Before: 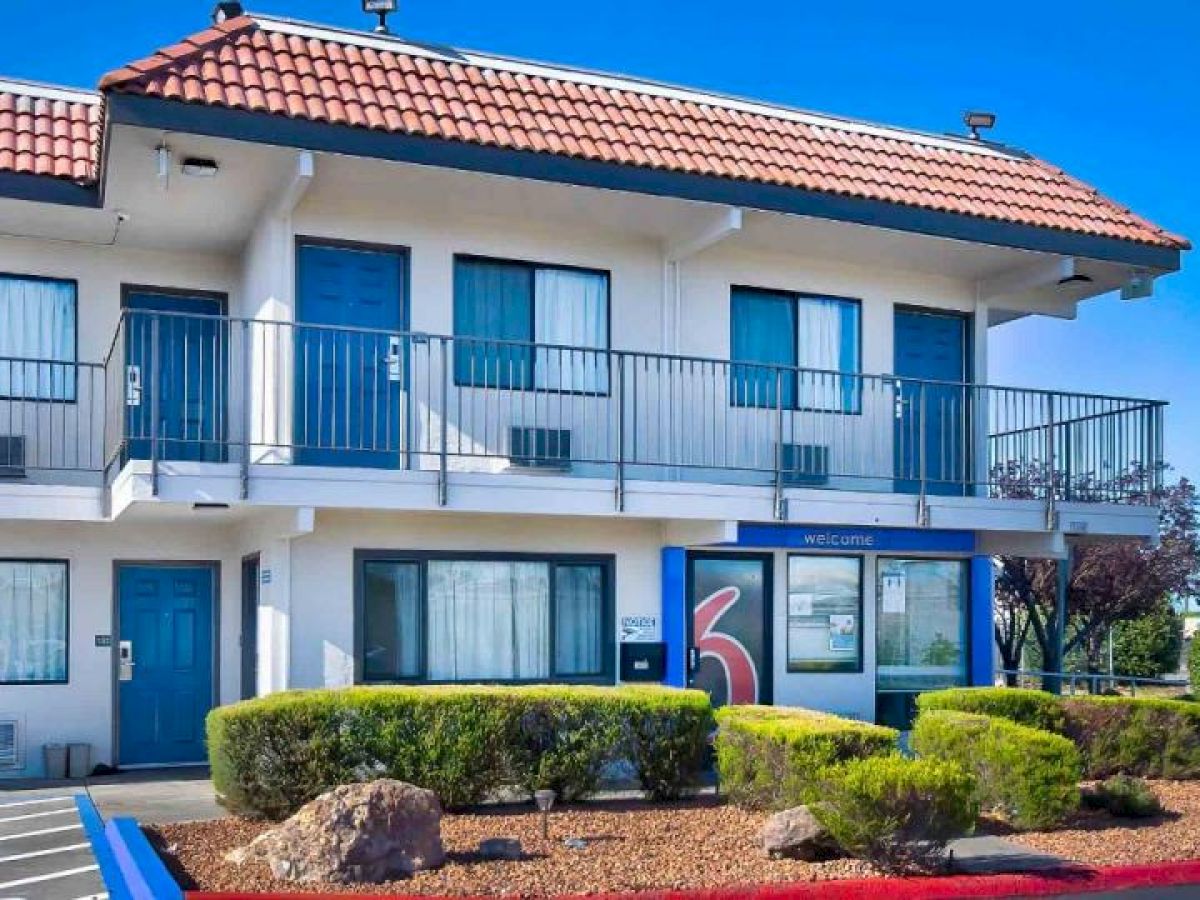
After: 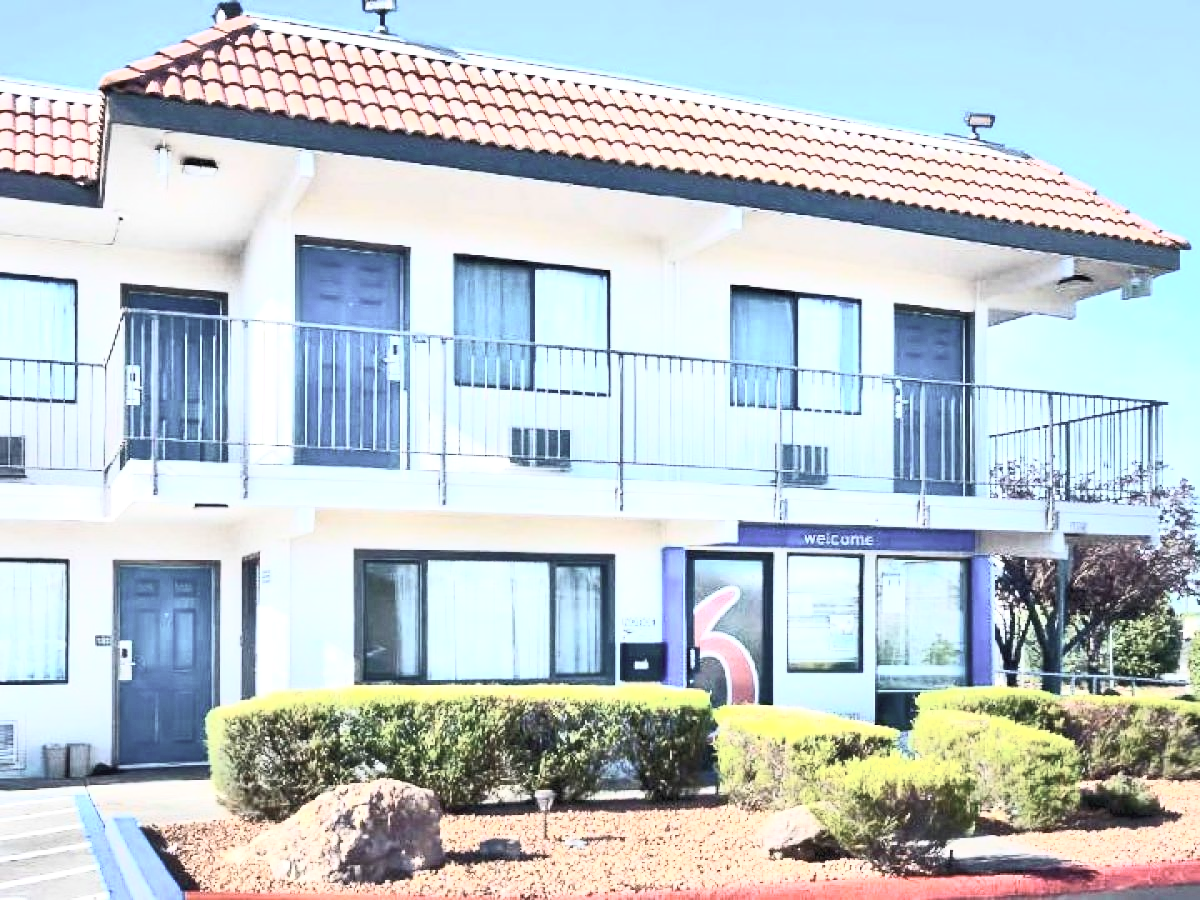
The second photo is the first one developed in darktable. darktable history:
exposure: black level correction 0, exposure 0.7 EV, compensate exposure bias true, compensate highlight preservation false
contrast brightness saturation: contrast 0.57, brightness 0.57, saturation -0.34
